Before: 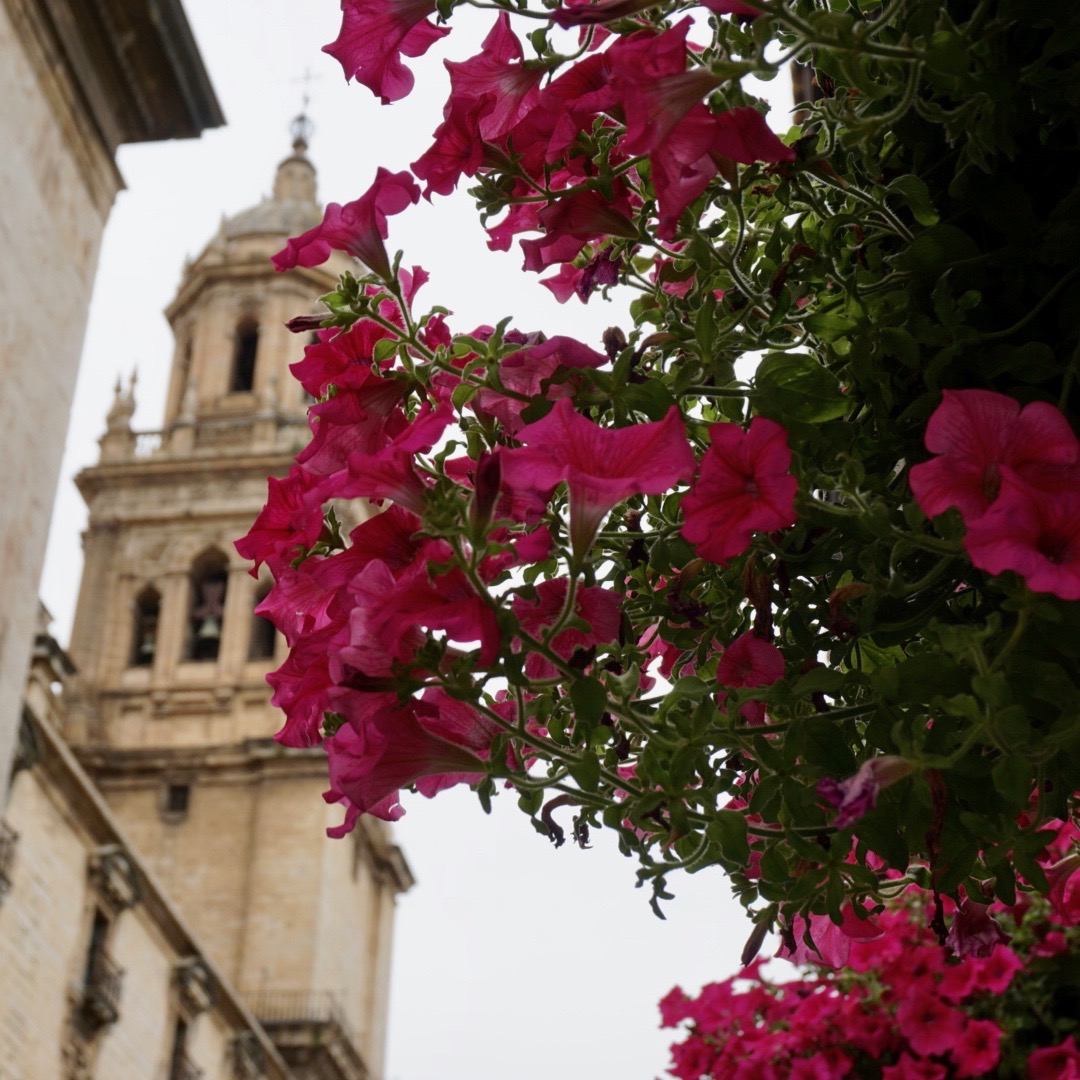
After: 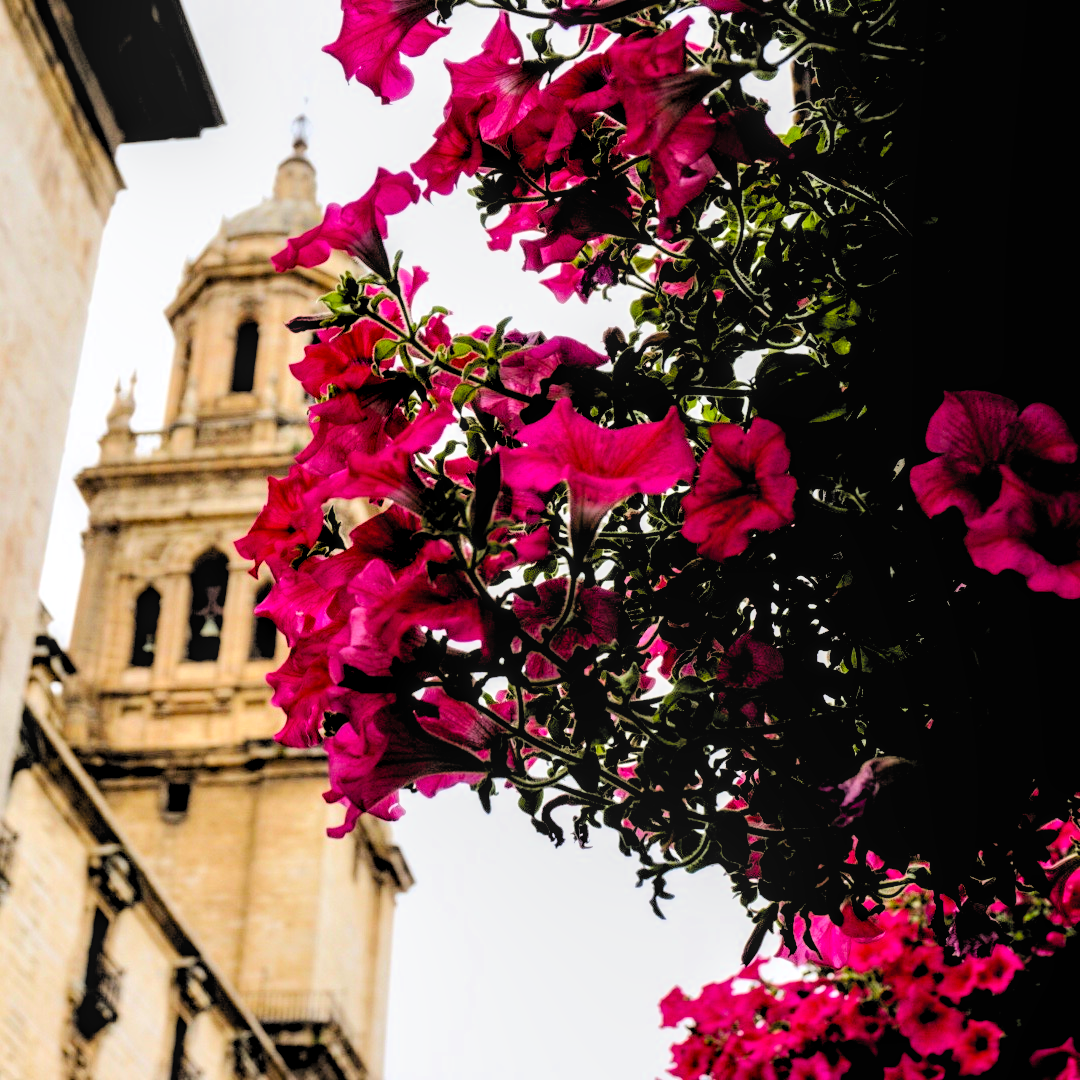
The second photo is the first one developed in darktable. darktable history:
filmic rgb: middle gray luminance 13.55%, black relative exposure -1.97 EV, white relative exposure 3.1 EV, threshold 6 EV, target black luminance 0%, hardness 1.79, latitude 59.23%, contrast 1.728, highlights saturation mix 5%, shadows ↔ highlights balance -37.52%, add noise in highlights 0, color science v3 (2019), use custom middle-gray values true, iterations of high-quality reconstruction 0, contrast in highlights soft, enable highlight reconstruction true
local contrast: on, module defaults
color balance rgb: perceptual saturation grading › global saturation 25%, perceptual brilliance grading › mid-tones 10%, perceptual brilliance grading › shadows 15%, global vibrance 20%
